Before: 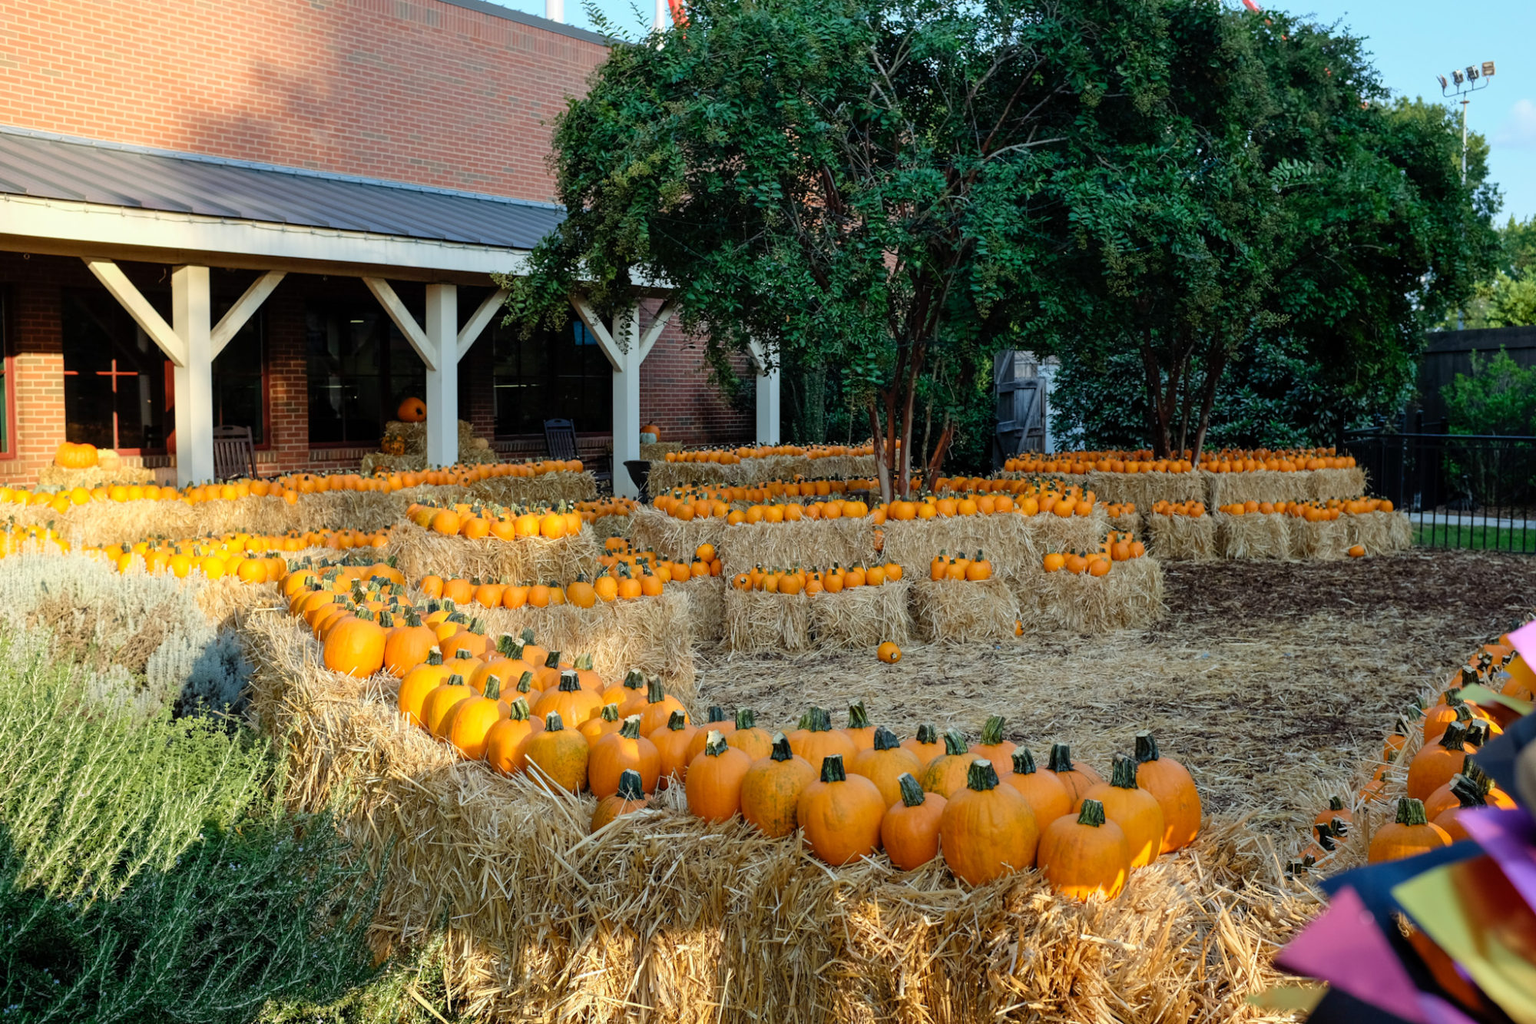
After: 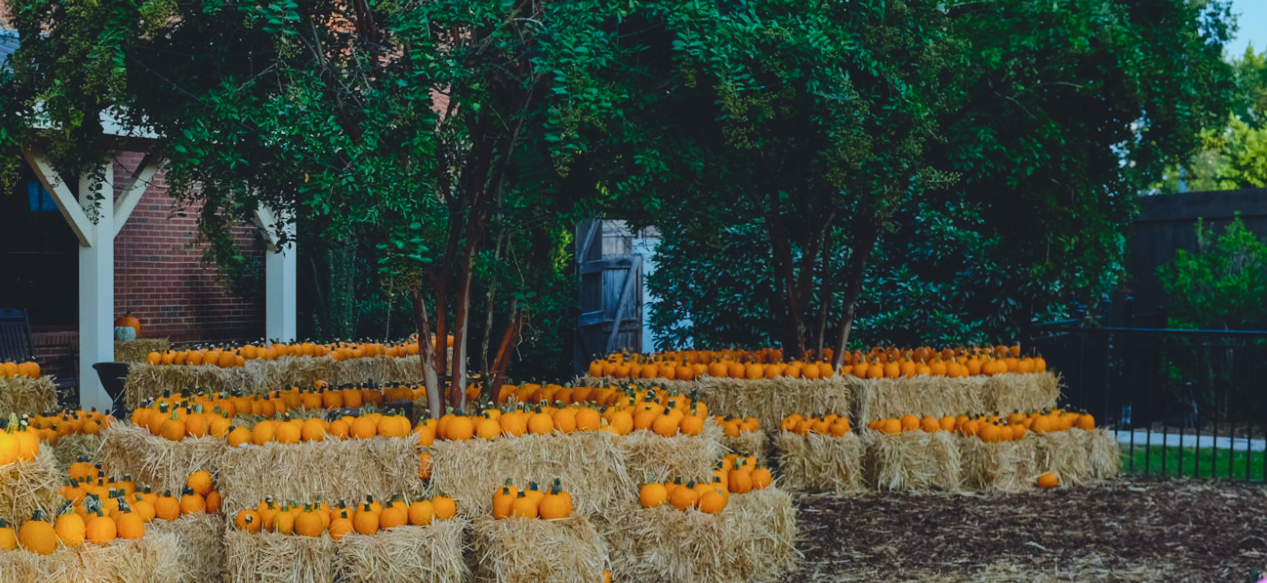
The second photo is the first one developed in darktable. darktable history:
crop: left 35.991%, top 17.808%, right 0.648%, bottom 38.417%
color balance rgb: power › chroma 0.991%, power › hue 252.76°, global offset › luminance 1.983%, linear chroma grading › global chroma 39.757%, perceptual saturation grading › global saturation 0.509%, perceptual saturation grading › highlights -19.684%, perceptual saturation grading › shadows 19.106%, global vibrance 20%
exposure: exposure -0.288 EV, compensate exposure bias true, compensate highlight preservation false
tone curve: curves: ch0 [(0, 0) (0.003, 0.012) (0.011, 0.014) (0.025, 0.02) (0.044, 0.034) (0.069, 0.047) (0.1, 0.063) (0.136, 0.086) (0.177, 0.131) (0.224, 0.183) (0.277, 0.243) (0.335, 0.317) (0.399, 0.403) (0.468, 0.488) (0.543, 0.573) (0.623, 0.649) (0.709, 0.718) (0.801, 0.795) (0.898, 0.872) (1, 1)], color space Lab, independent channels, preserve colors none
